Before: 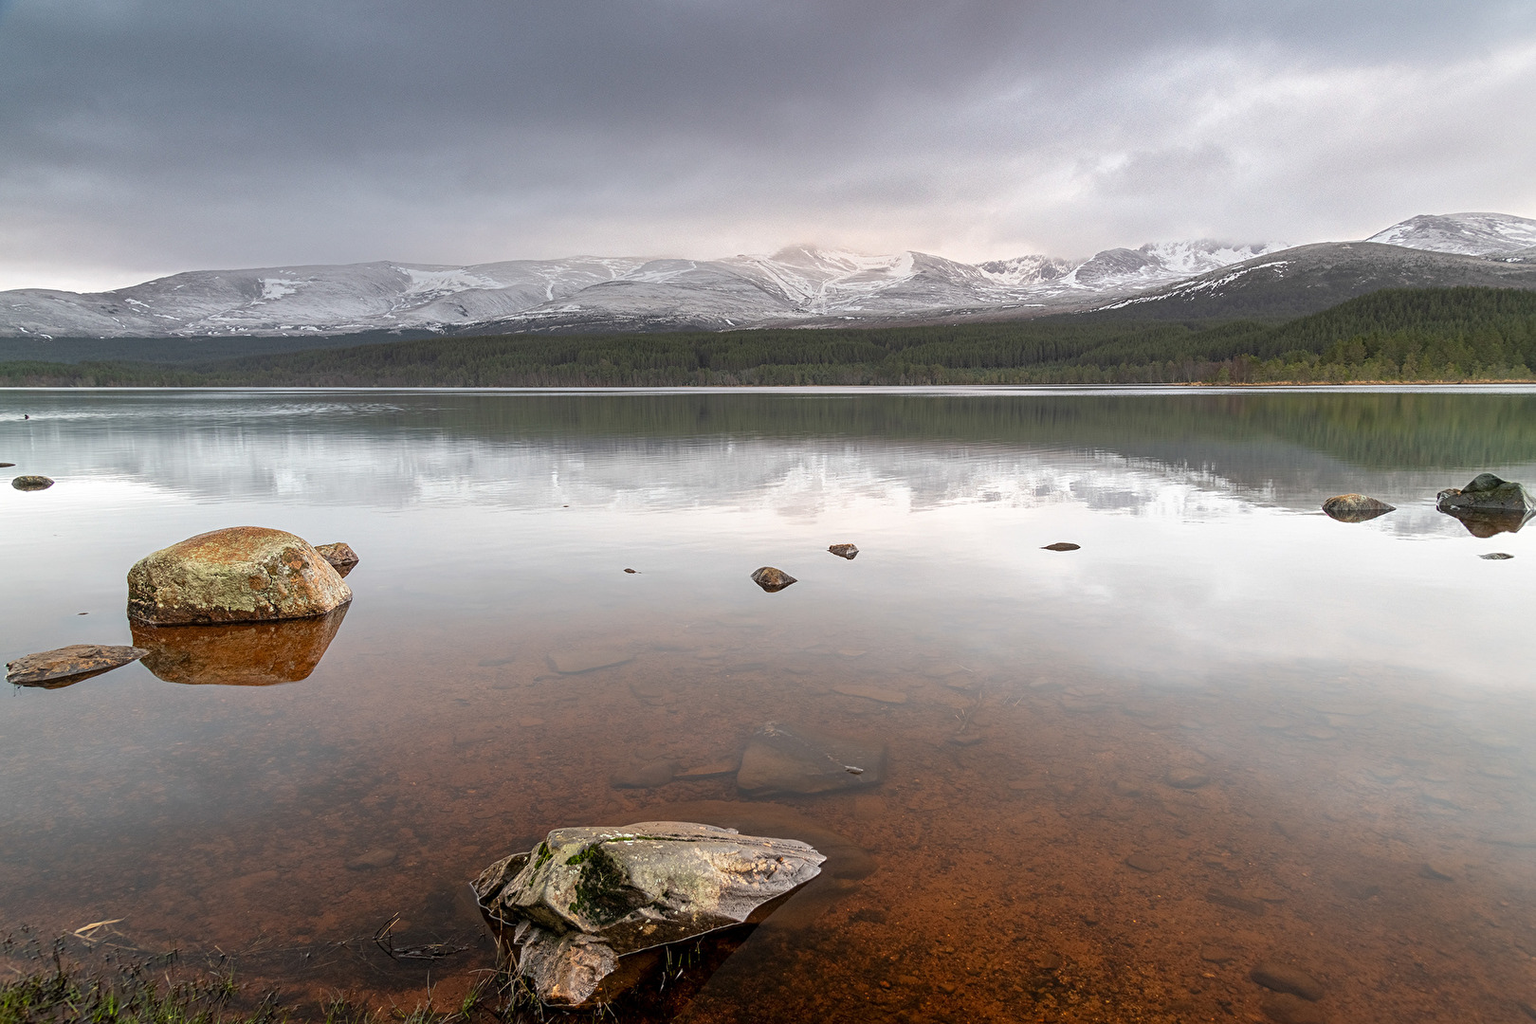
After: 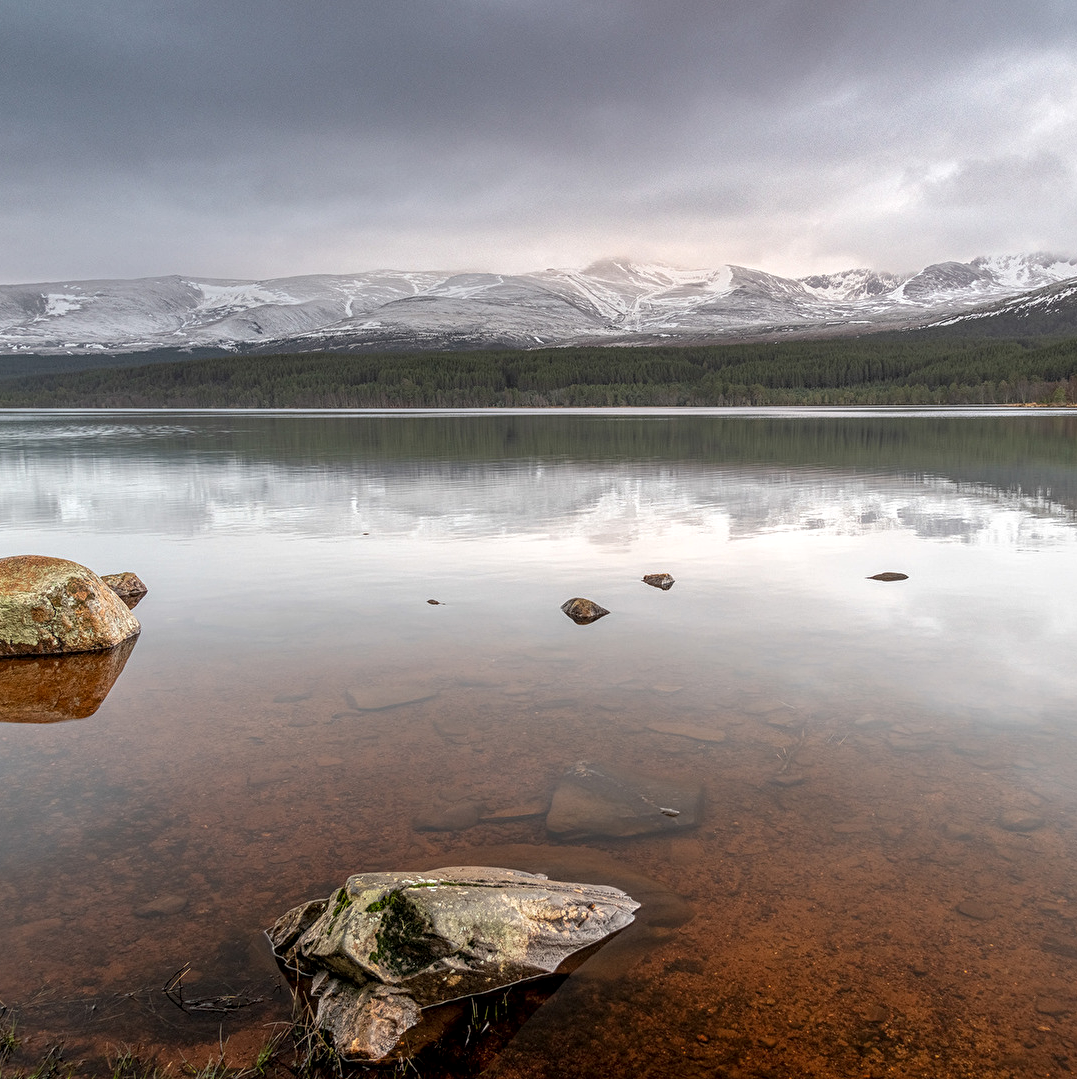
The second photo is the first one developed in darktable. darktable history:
crop and rotate: left 14.315%, right 19.181%
local contrast: on, module defaults
